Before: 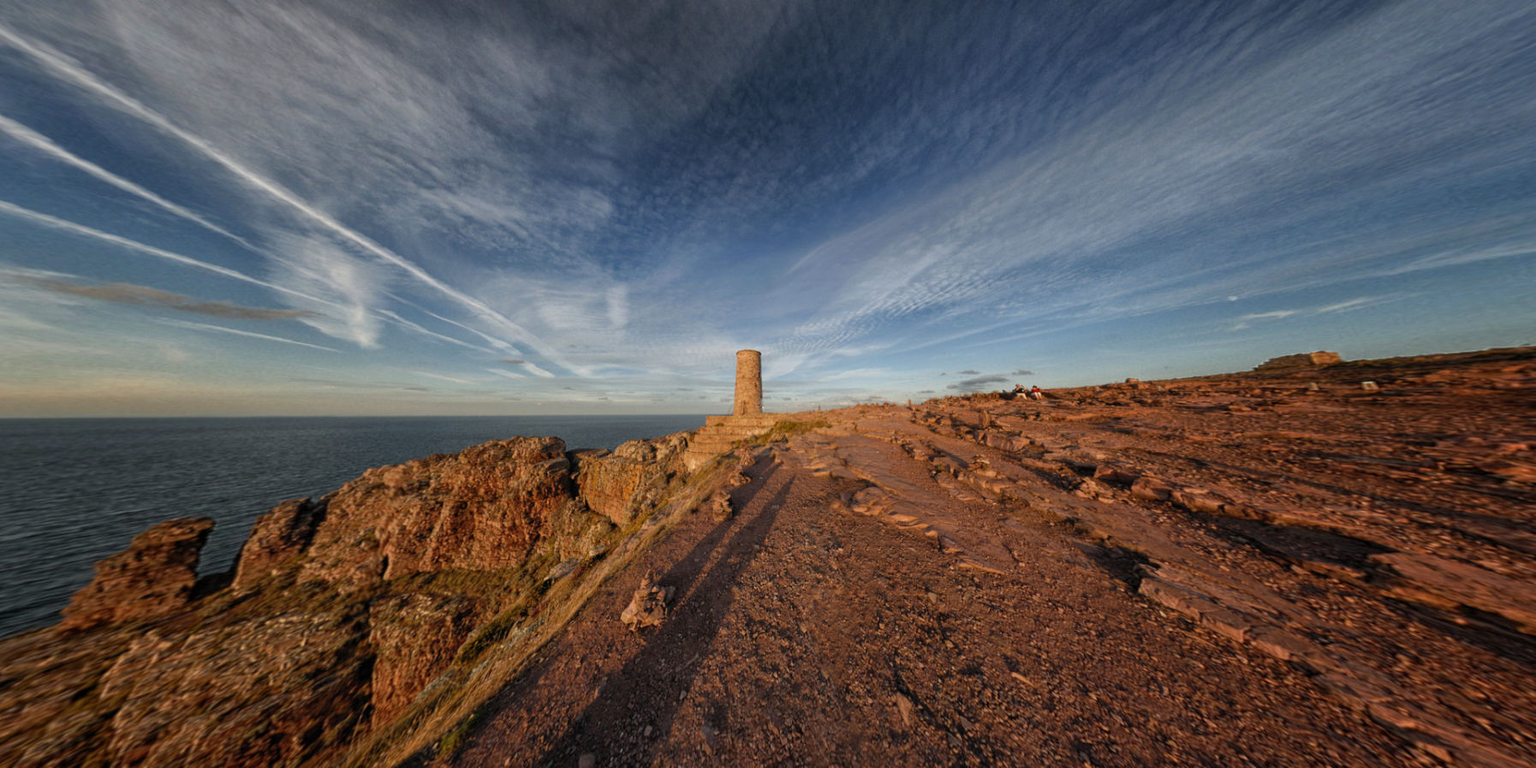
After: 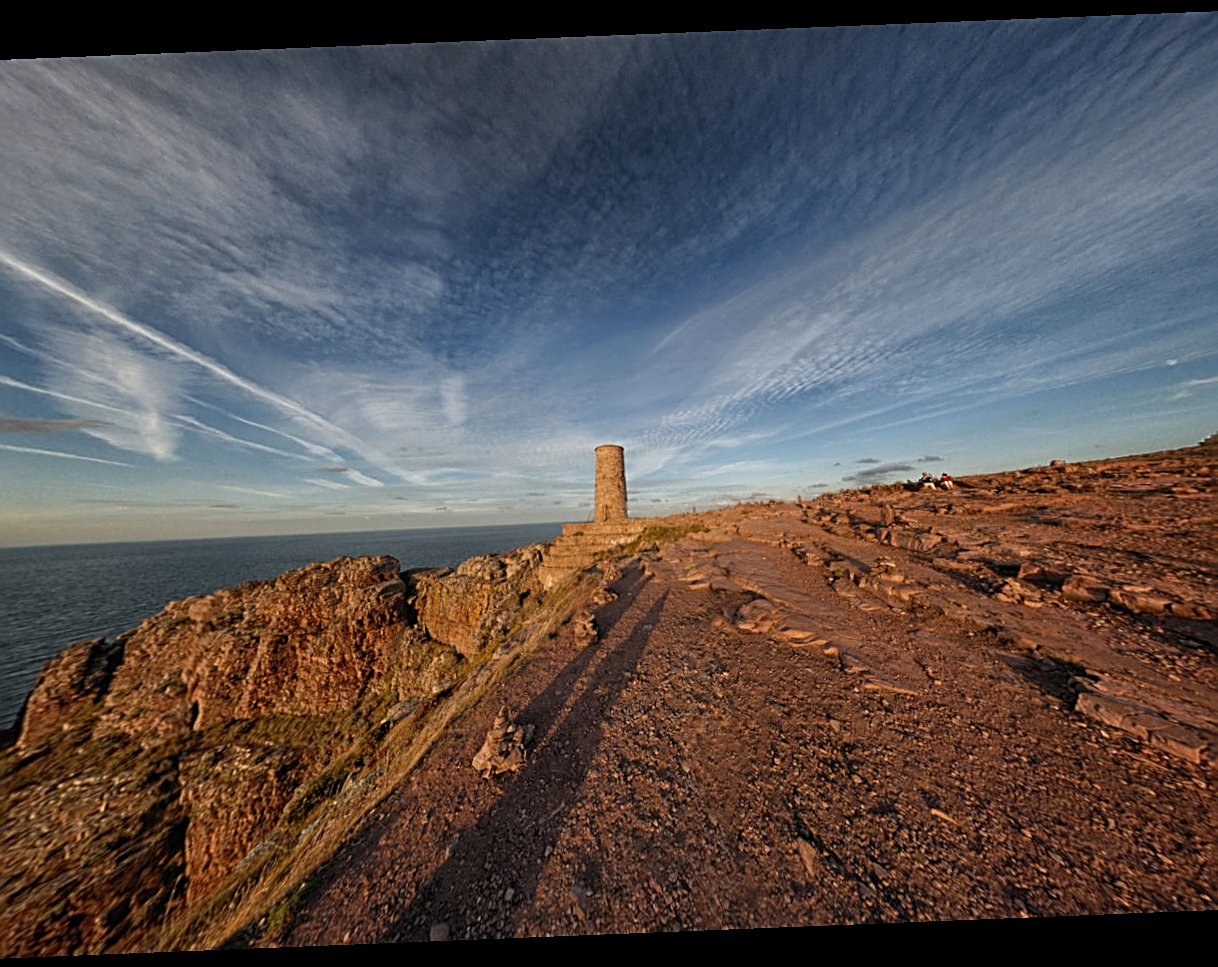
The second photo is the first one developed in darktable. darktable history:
rotate and perspective: rotation -2.29°, automatic cropping off
sharpen: radius 2.676, amount 0.669
crop: left 15.419%, right 17.914%
tone equalizer: on, module defaults
